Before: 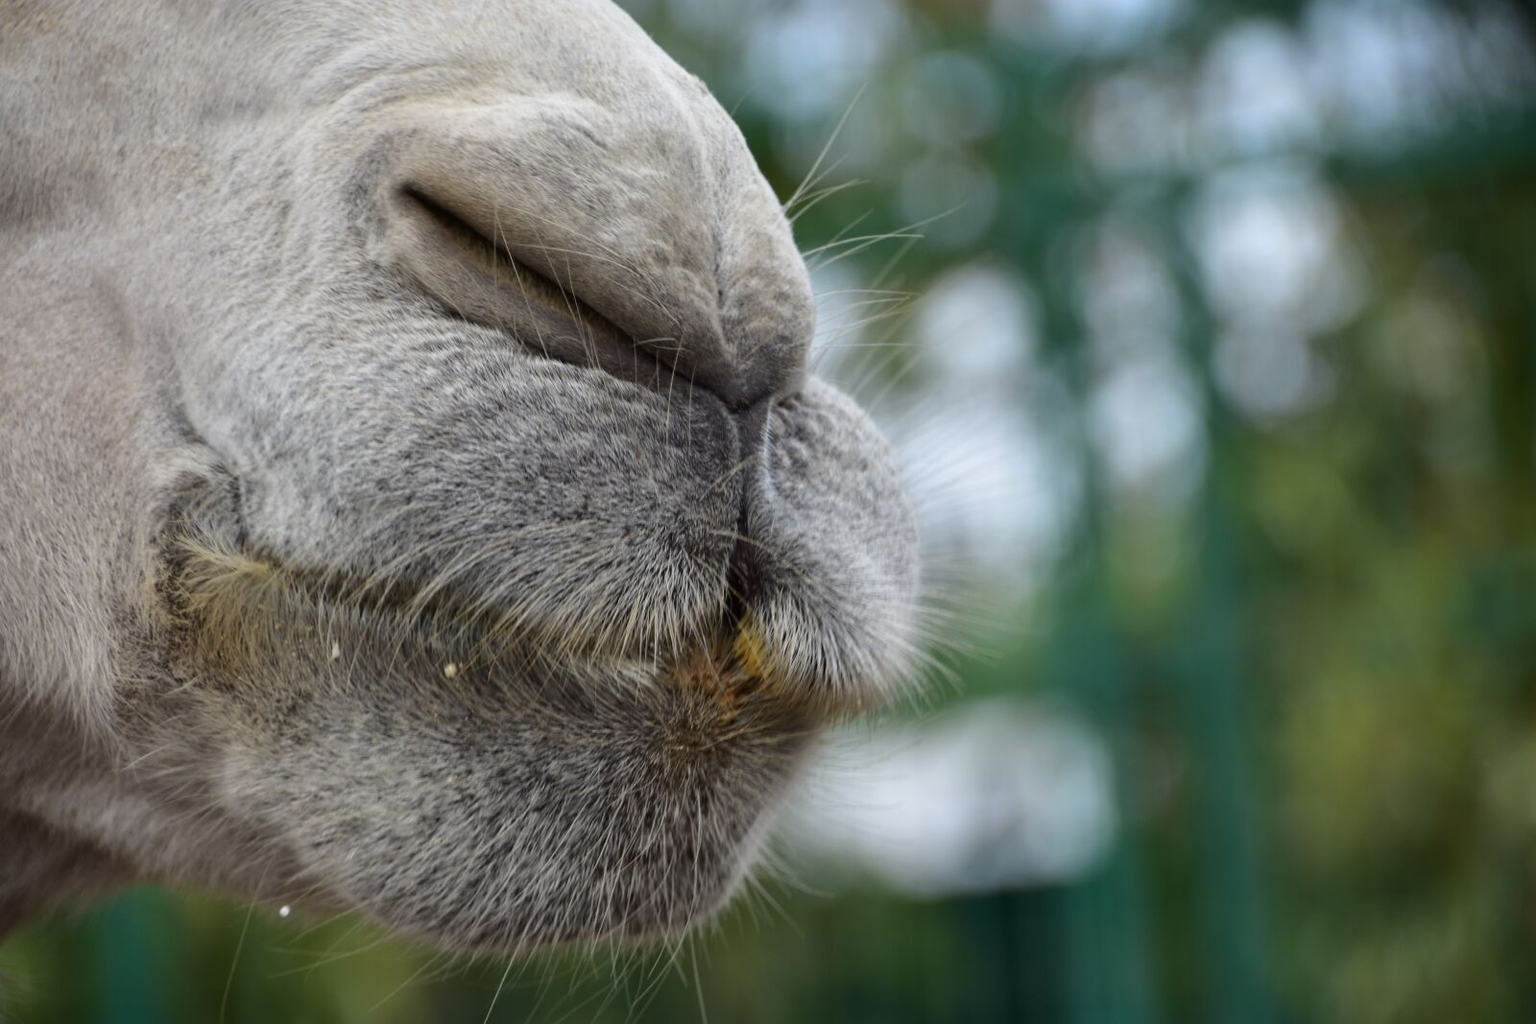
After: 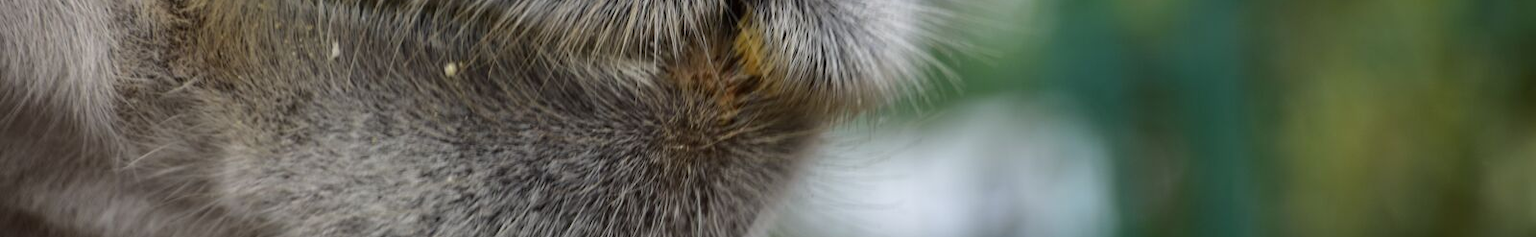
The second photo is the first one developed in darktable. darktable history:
crop and rotate: top 58.718%, bottom 18.098%
